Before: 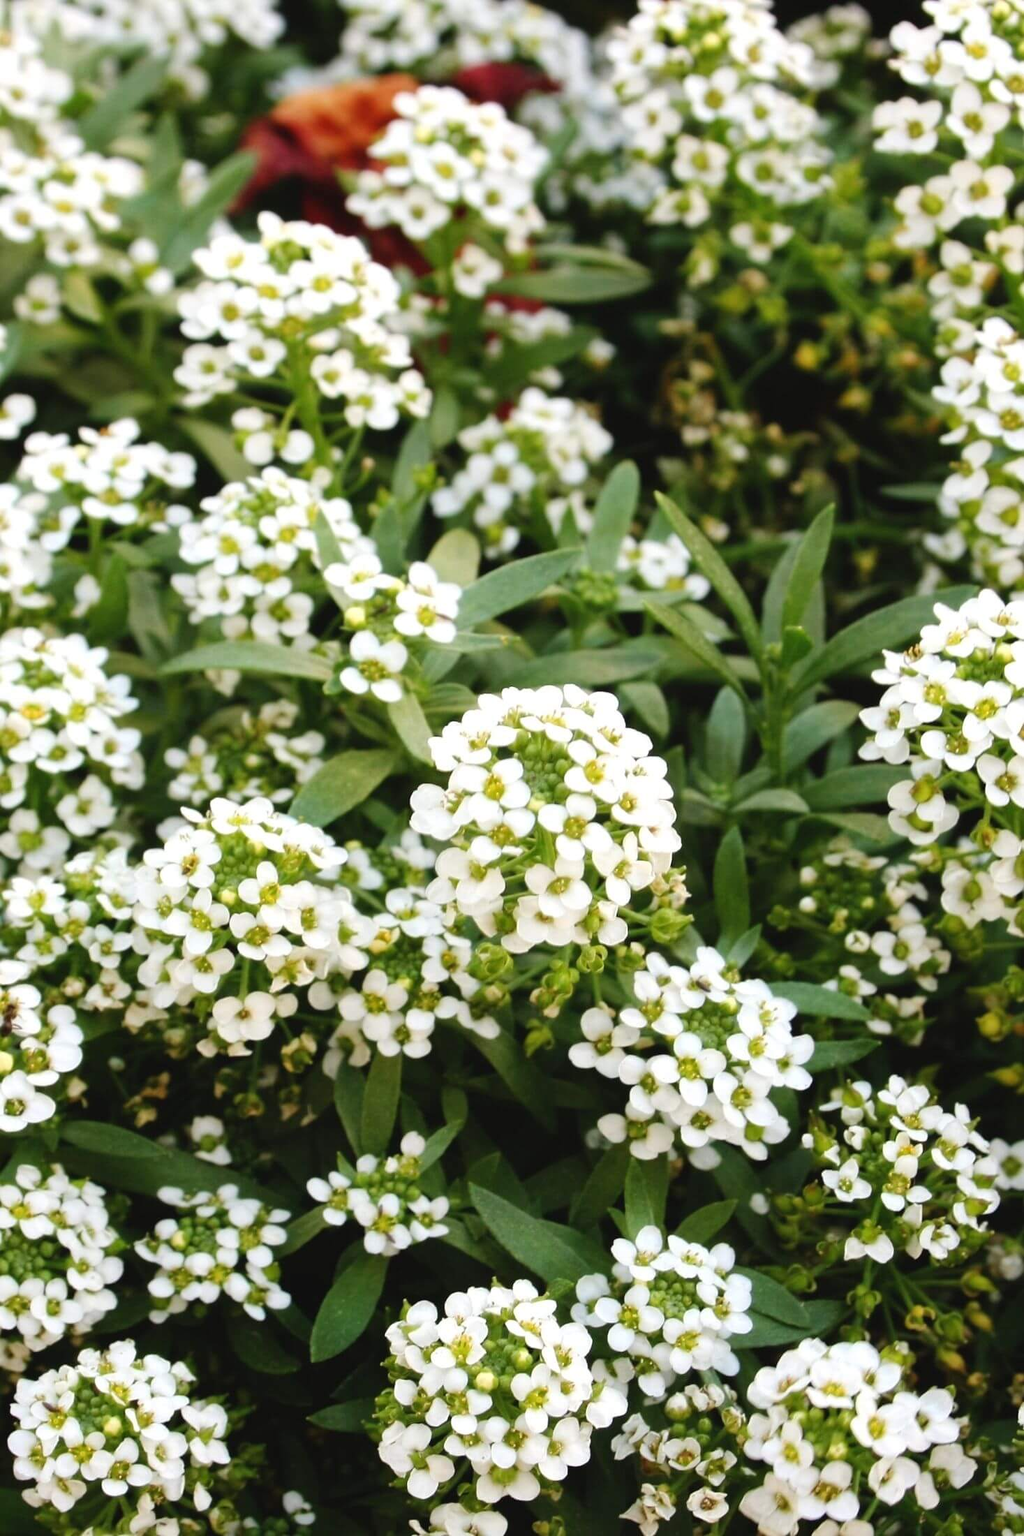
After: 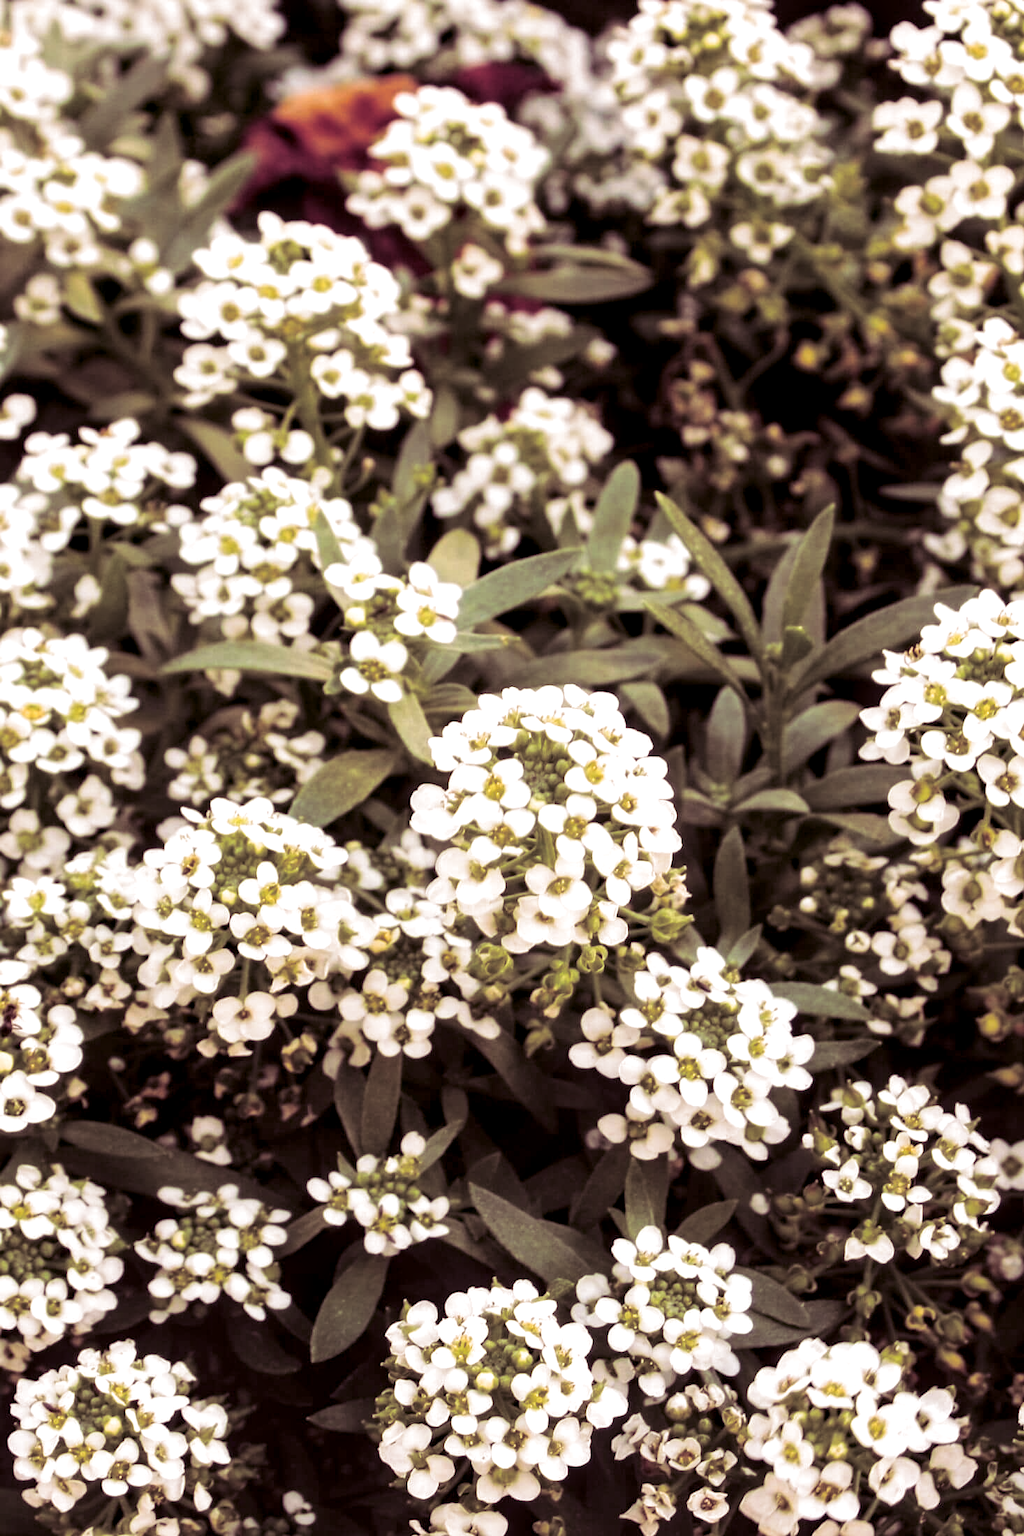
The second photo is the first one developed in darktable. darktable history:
split-toning: shadows › hue 316.8°, shadows › saturation 0.47, highlights › hue 201.6°, highlights › saturation 0, balance -41.97, compress 28.01%
color correction: highlights a* 10.21, highlights b* 9.79, shadows a* 8.61, shadows b* 7.88, saturation 0.8
local contrast: detail 135%, midtone range 0.75
